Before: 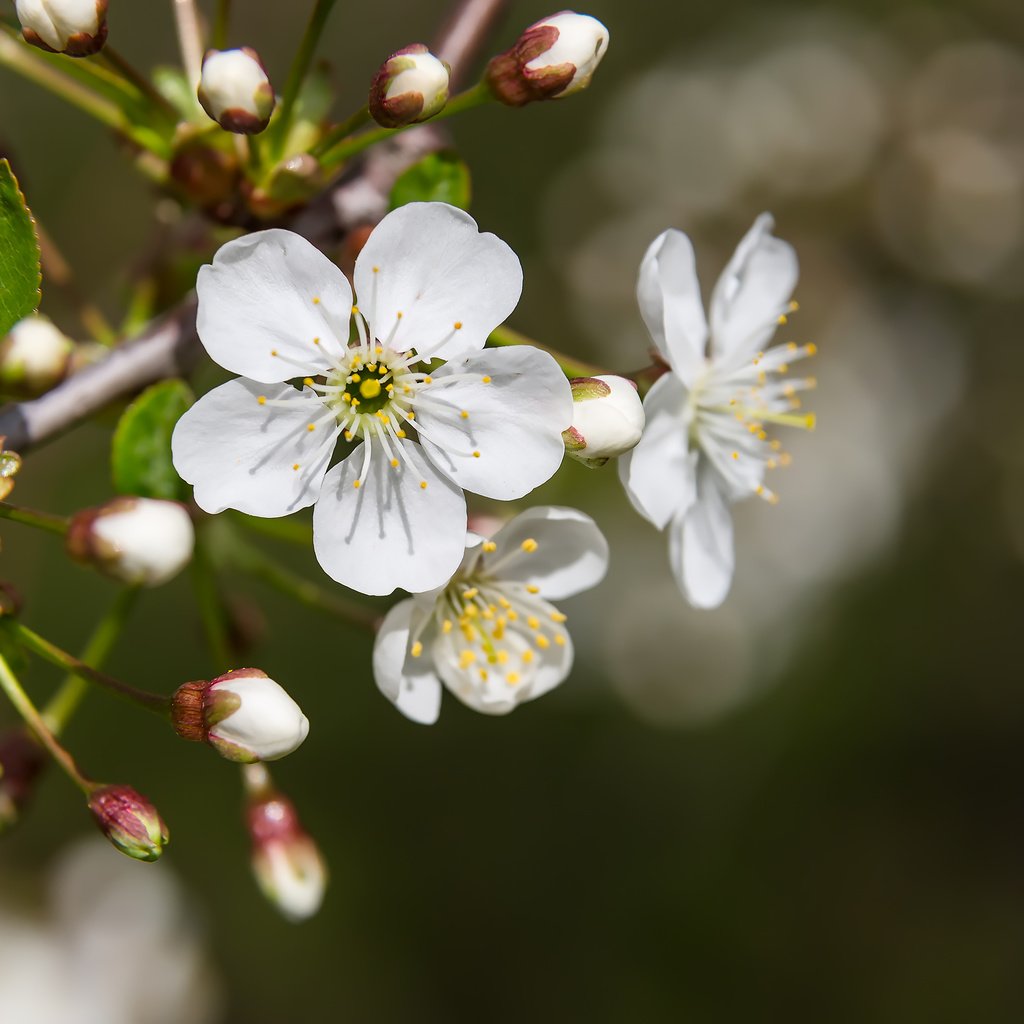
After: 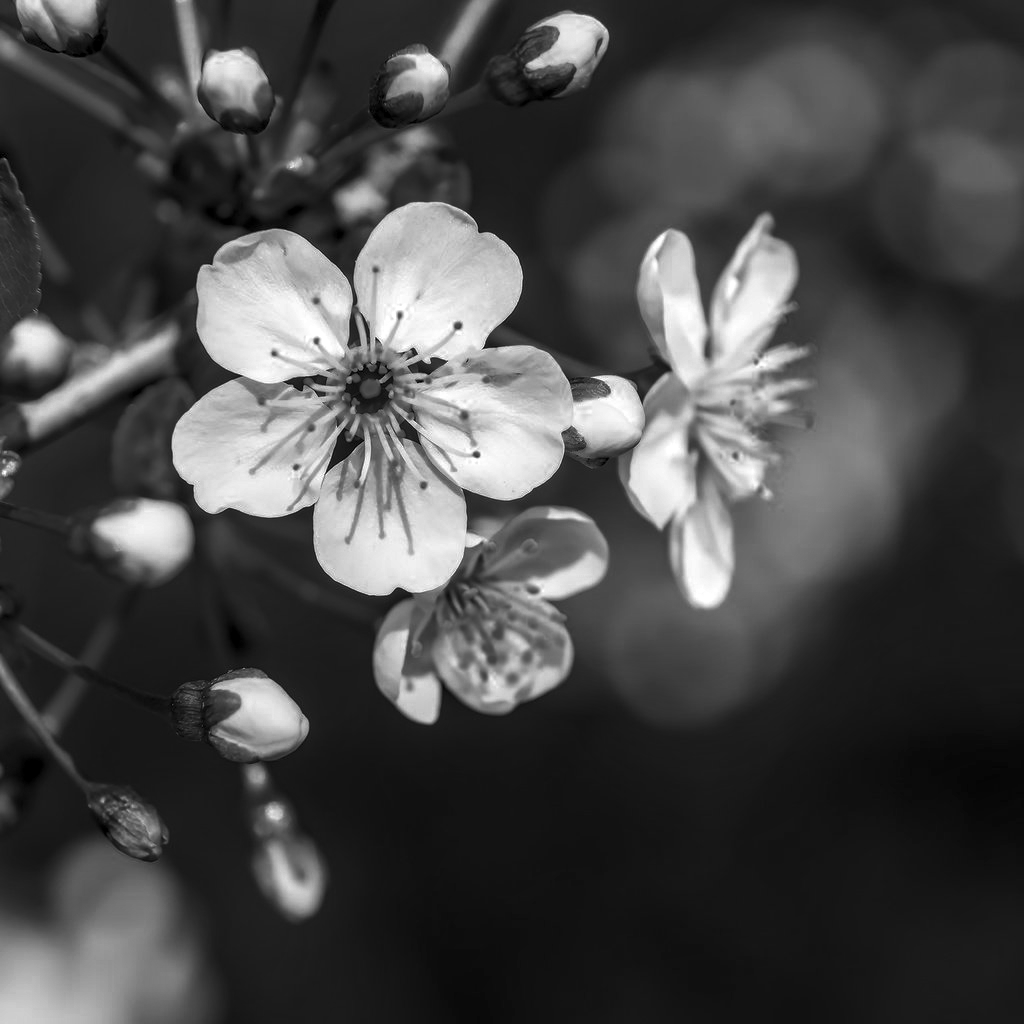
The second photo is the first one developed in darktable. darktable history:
color zones: curves: ch0 [(0.287, 0.048) (0.493, 0.484) (0.737, 0.816)]; ch1 [(0, 0) (0.143, 0) (0.286, 0) (0.429, 0) (0.571, 0) (0.714, 0) (0.857, 0)]
color correction: highlights a* 9.5, highlights b* 8.47, shadows a* 39.81, shadows b* 39.53, saturation 0.798
local contrast: detail 160%
